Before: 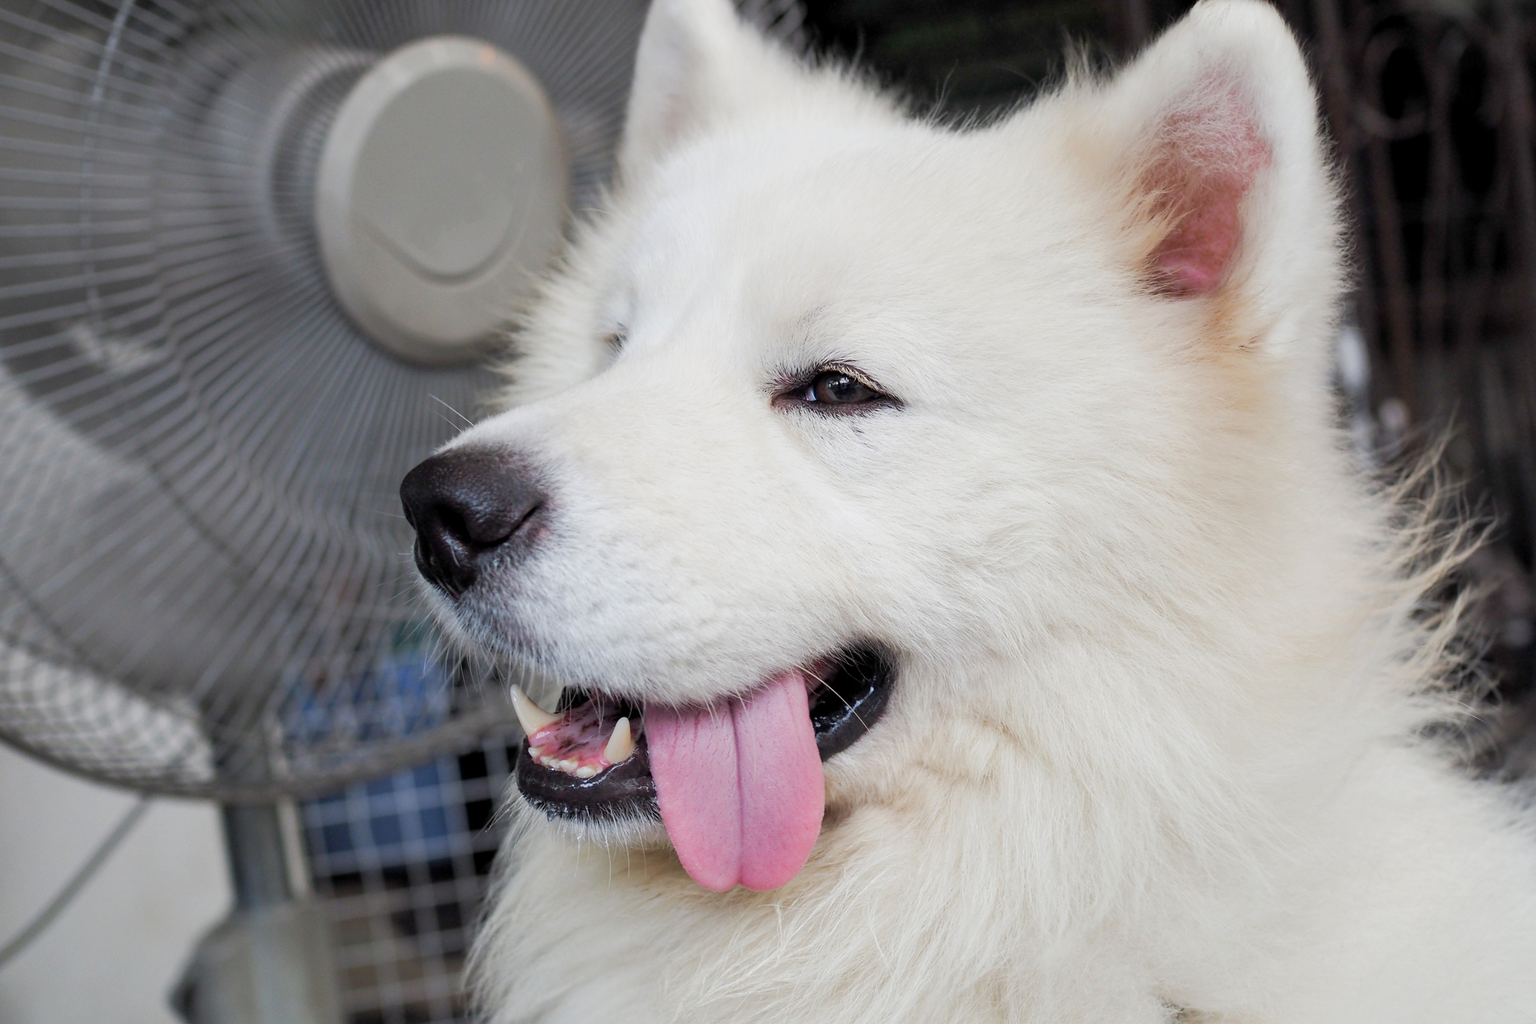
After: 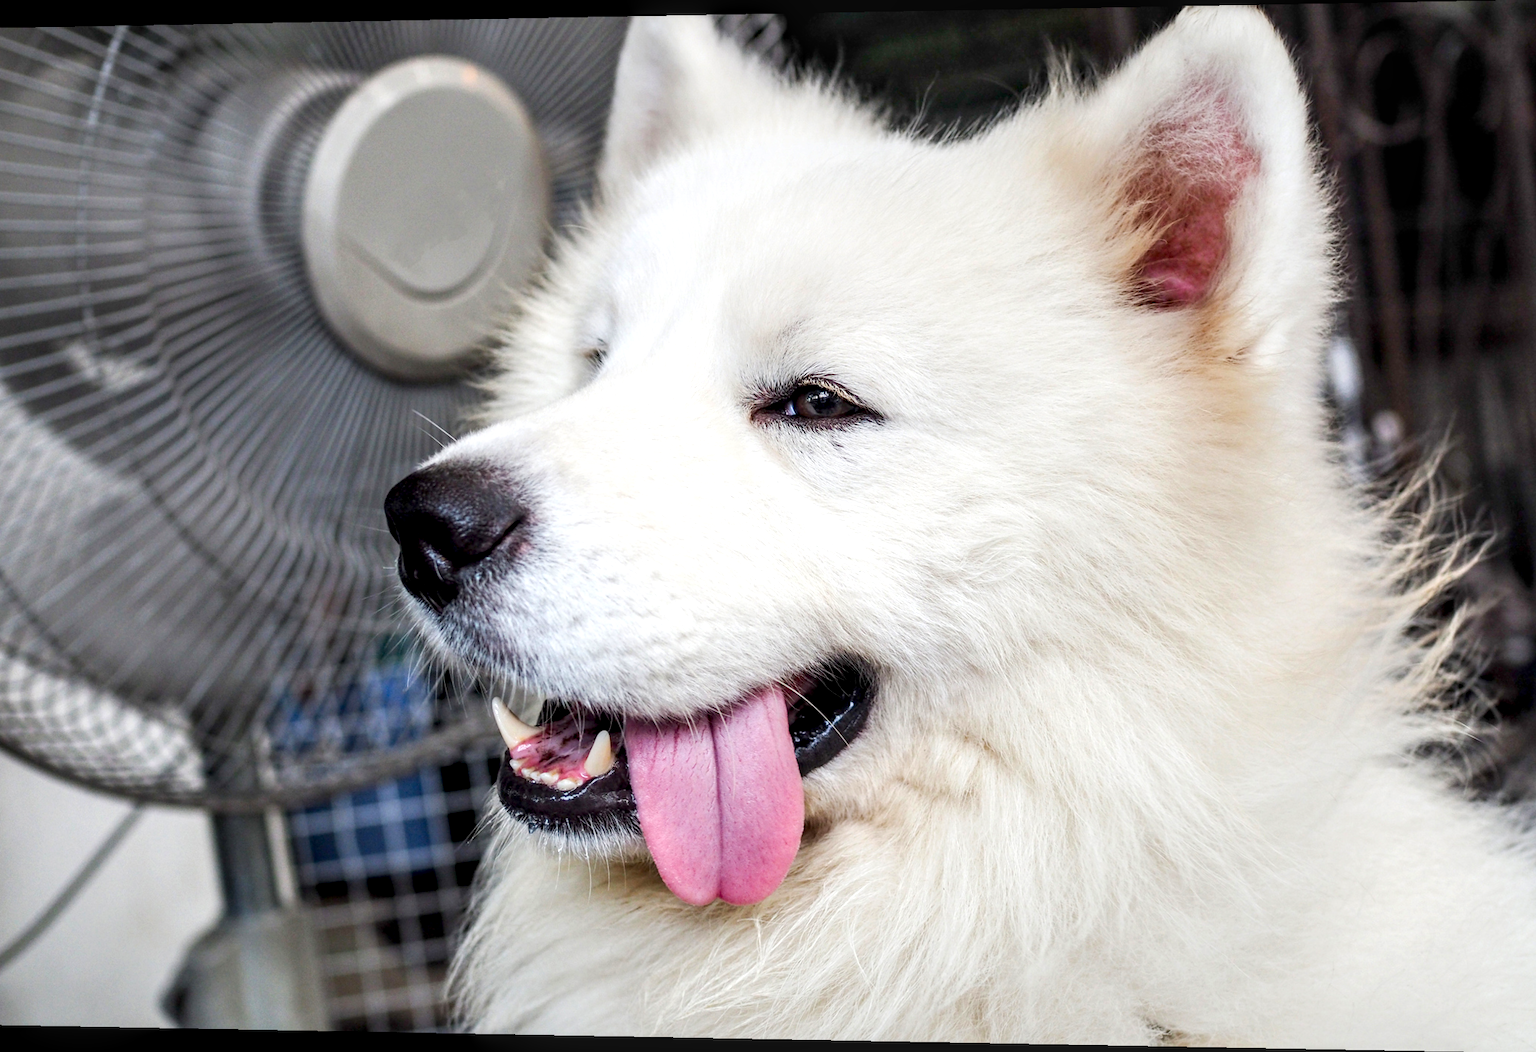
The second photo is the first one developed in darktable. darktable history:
rotate and perspective: lens shift (horizontal) -0.055, automatic cropping off
local contrast: detail 150%
exposure: black level correction 0, exposure 0.7 EV, compensate exposure bias true, compensate highlight preservation false
contrast brightness saturation: contrast 0.13, brightness -0.05, saturation 0.16
